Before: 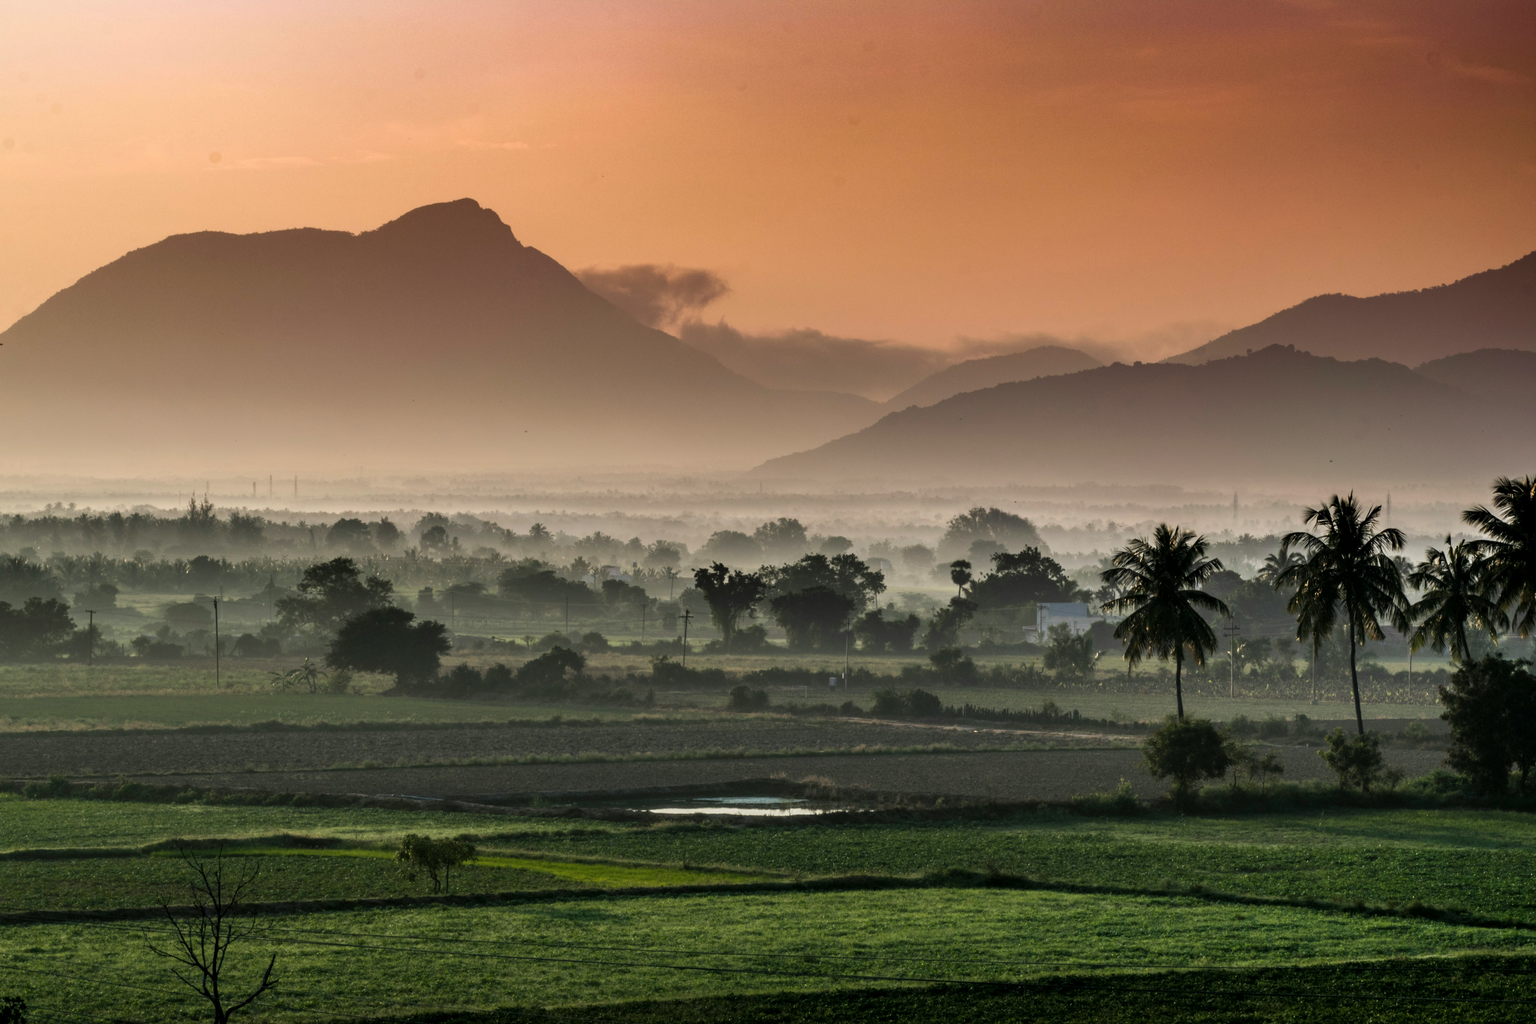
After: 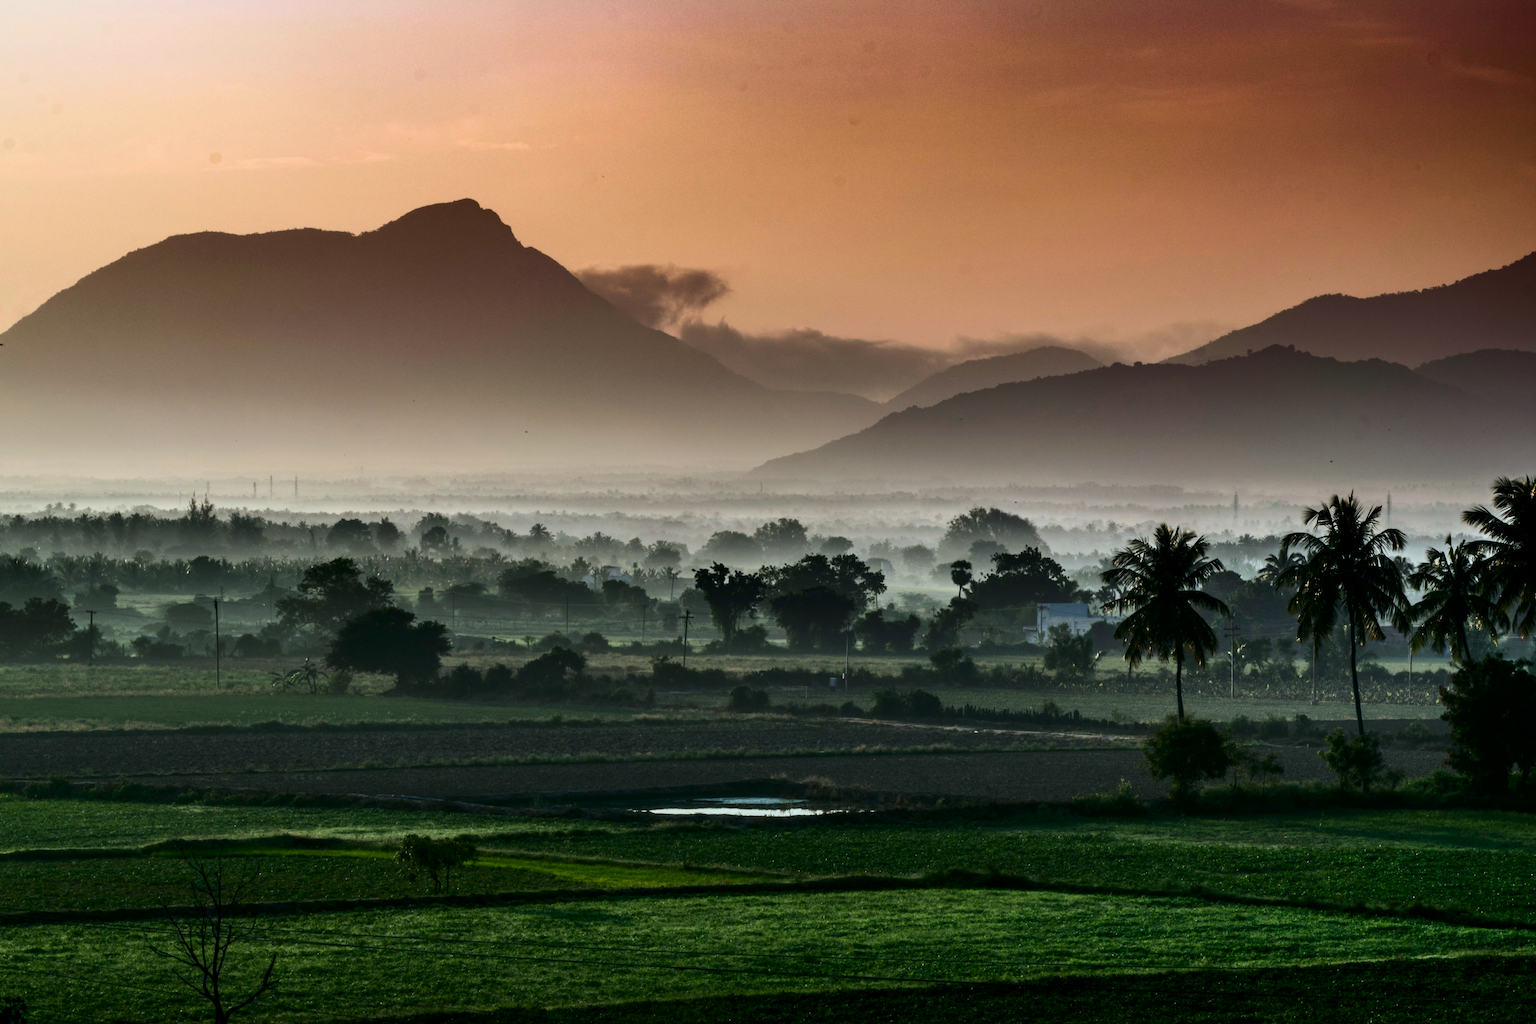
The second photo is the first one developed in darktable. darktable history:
white balance: red 1.009, blue 0.985
contrast brightness saturation: contrast 0.2, brightness -0.11, saturation 0.1
color calibration: illuminant Planckian (black body), x 0.375, y 0.373, temperature 4117 K
